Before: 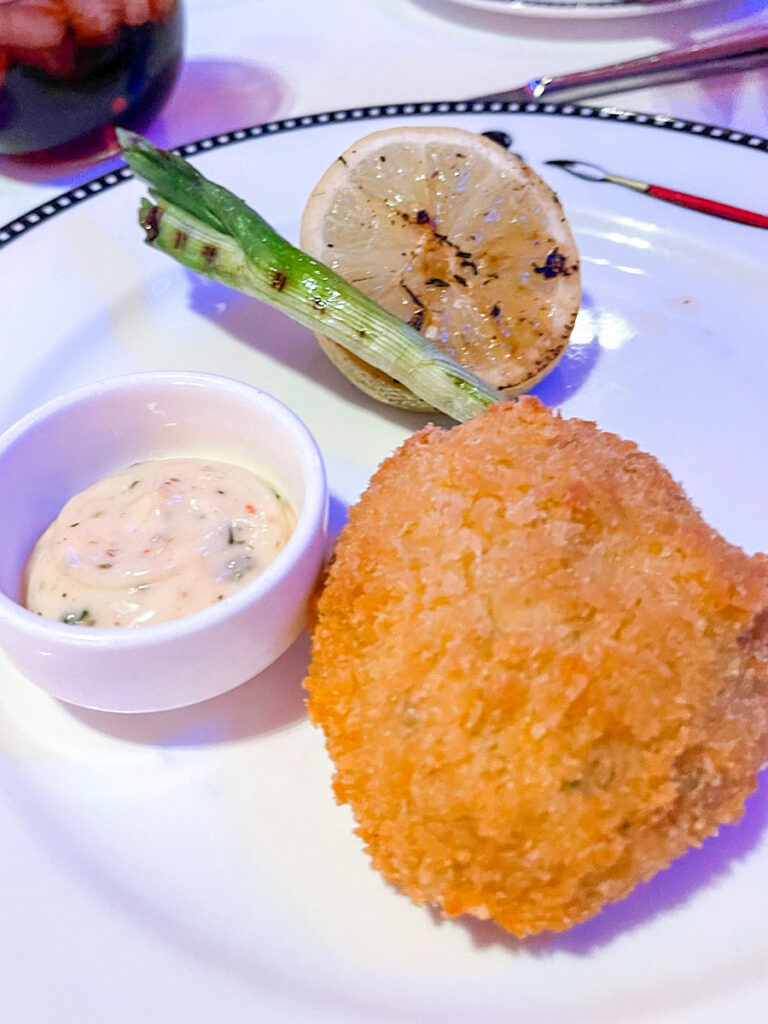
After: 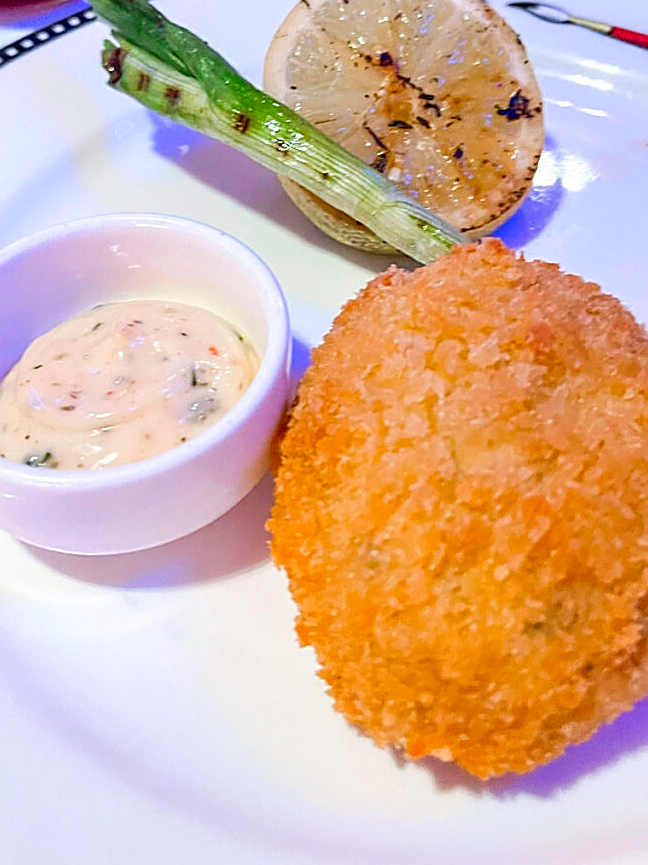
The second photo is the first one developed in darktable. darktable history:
contrast brightness saturation: contrast 0.04, saturation 0.16
sharpen: on, module defaults
crop and rotate: left 4.842%, top 15.51%, right 10.668%
